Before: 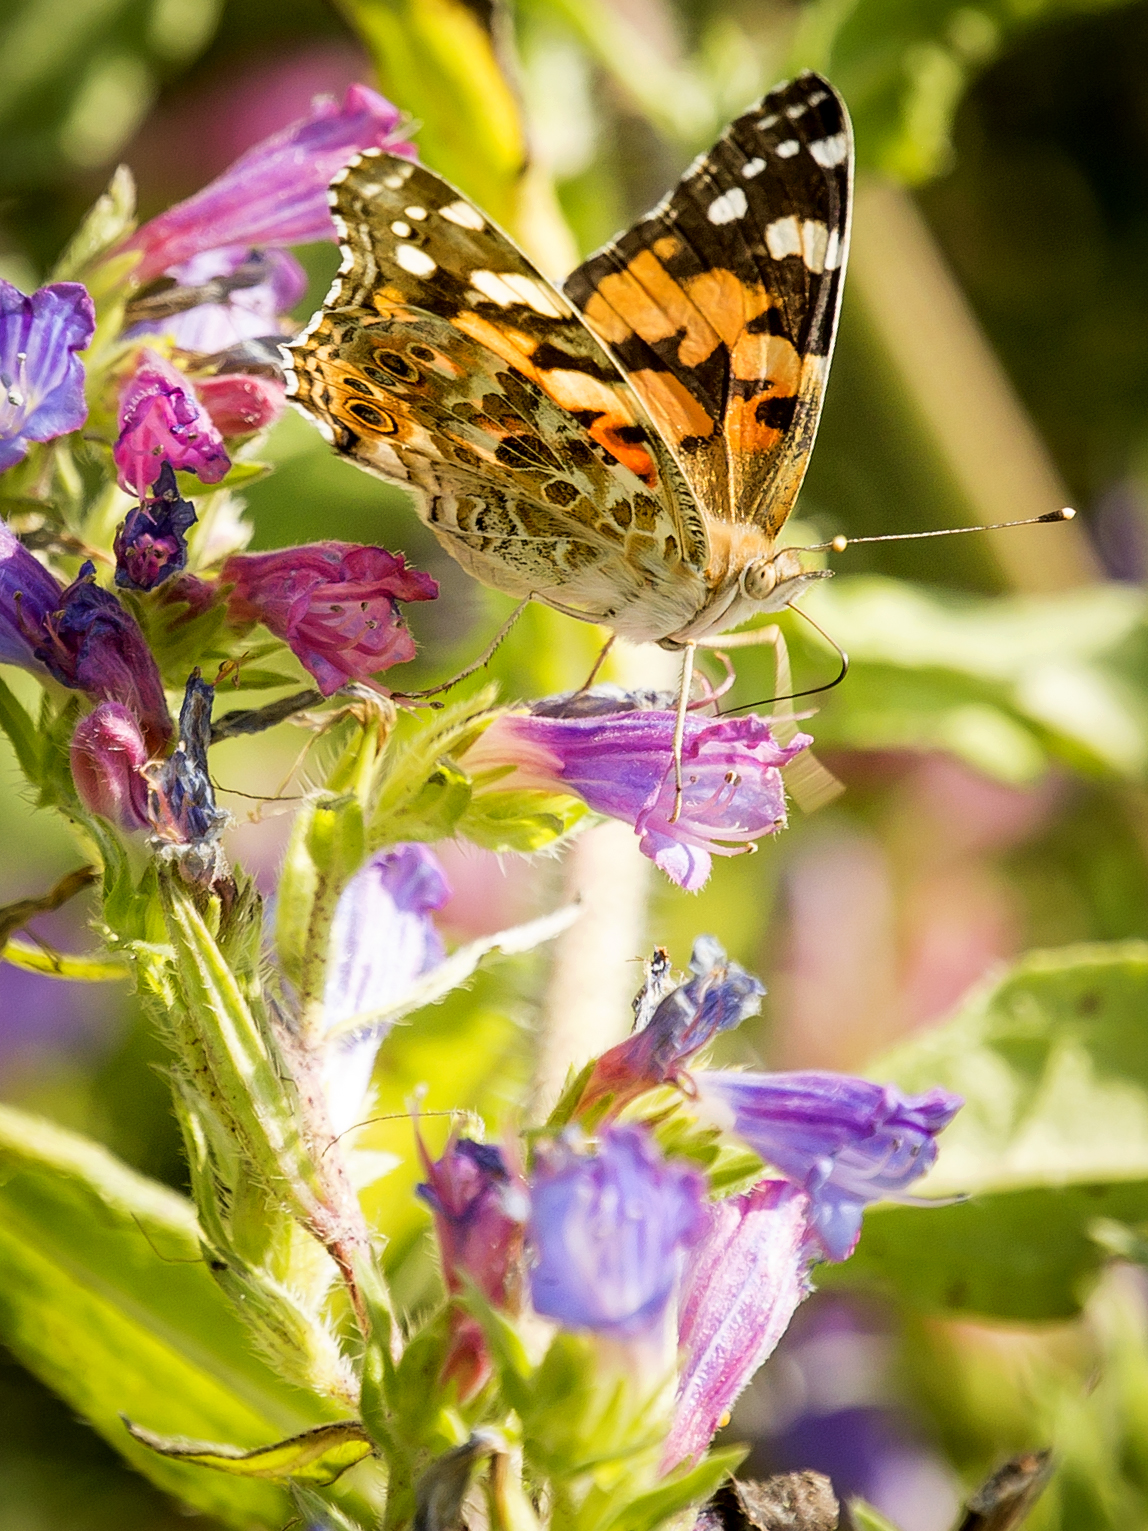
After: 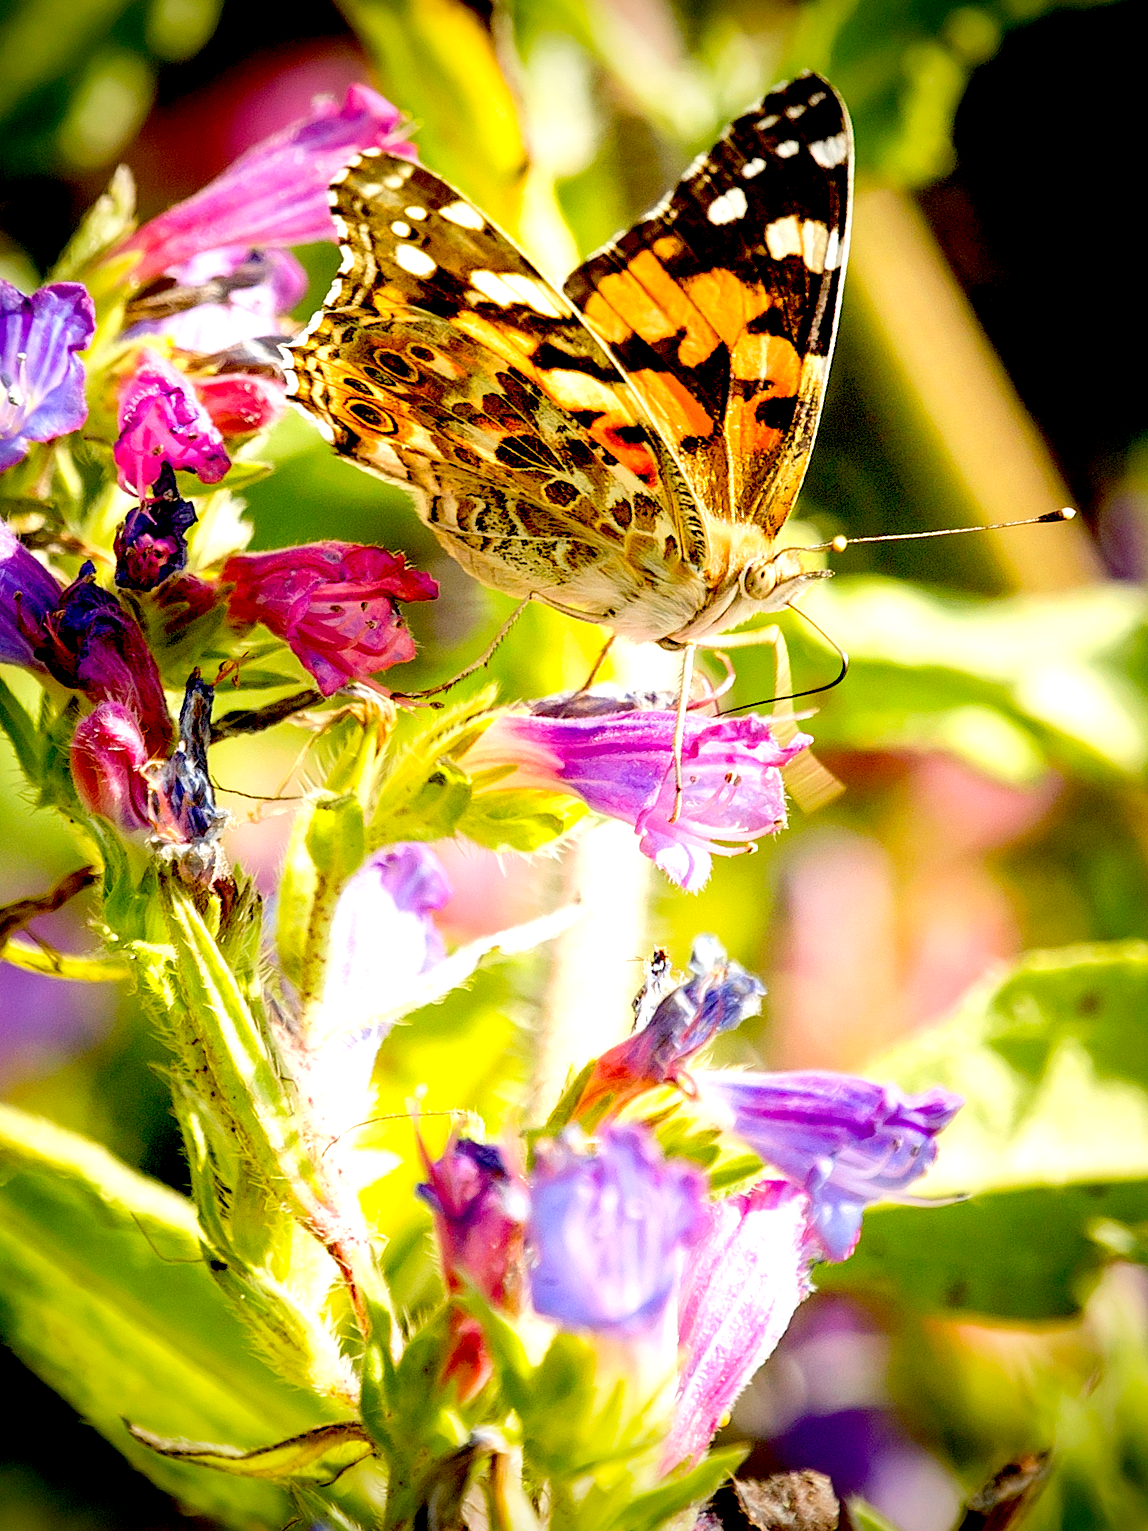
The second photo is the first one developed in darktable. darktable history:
tone equalizer: mask exposure compensation -0.5 EV
vignetting: fall-off start 88.74%, fall-off radius 43.85%, saturation 0.052, width/height ratio 1.162
exposure: black level correction 0.041, exposure 0.499 EV, compensate highlight preservation false
